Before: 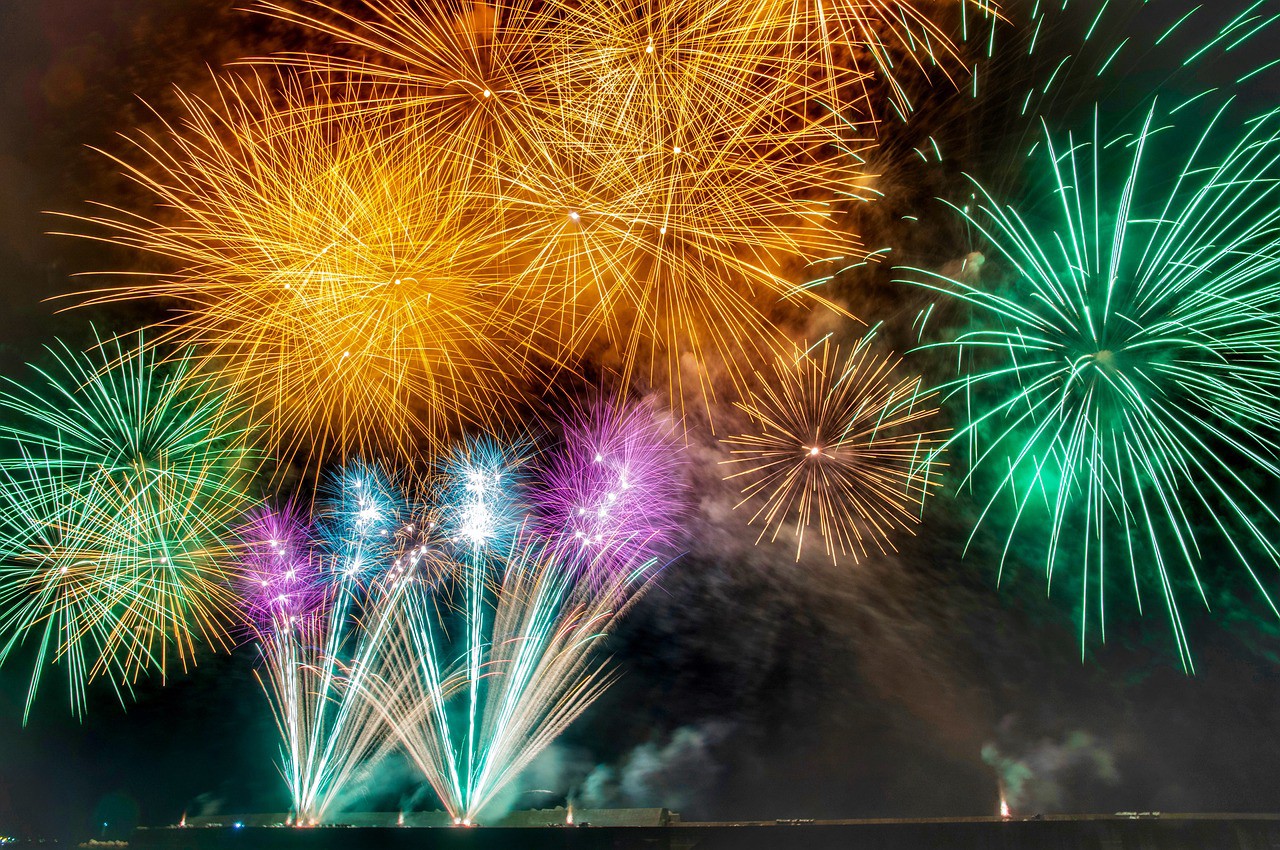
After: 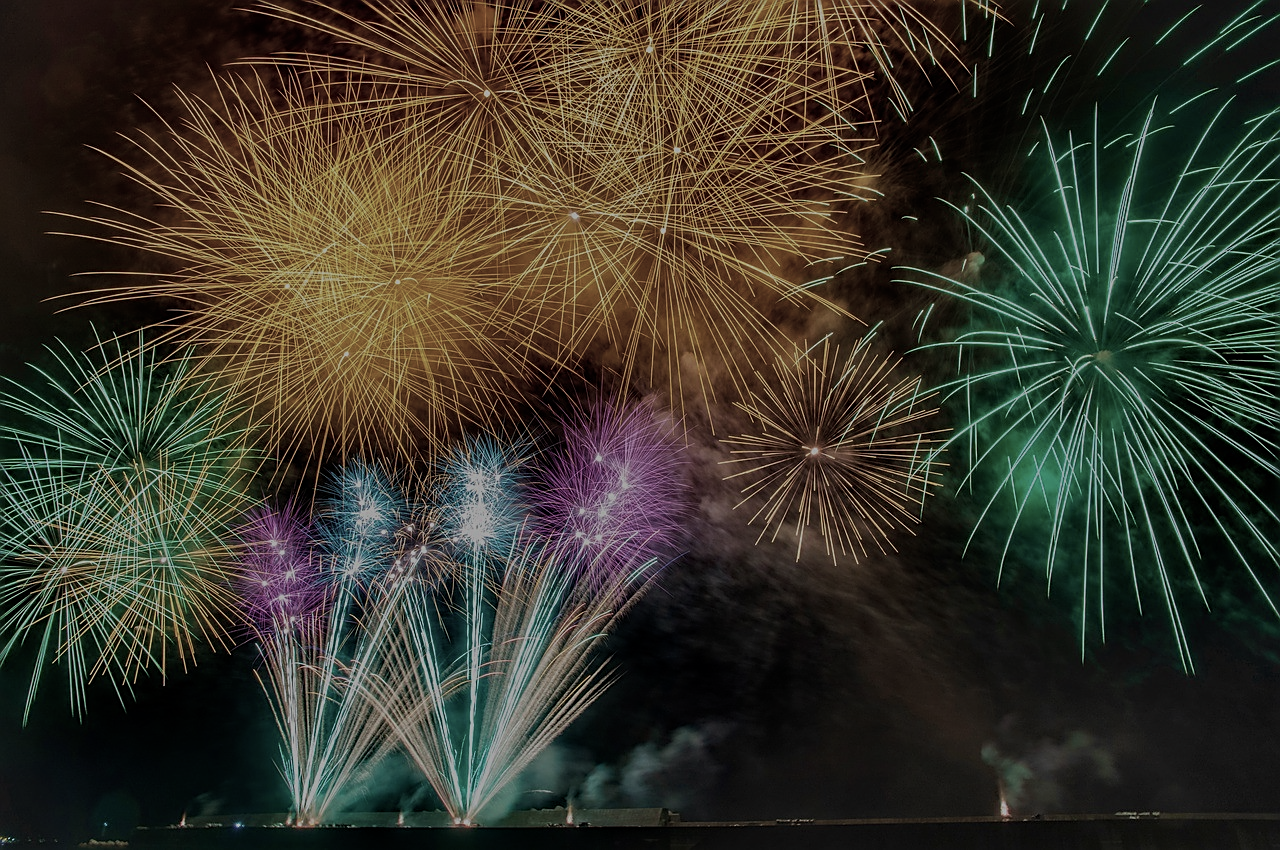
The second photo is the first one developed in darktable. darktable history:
exposure: exposure -1.468 EV, compensate highlight preservation false
sharpen: on, module defaults
color correction: saturation 0.5
velvia: strength 36.57%
haze removal: compatibility mode true, adaptive false
